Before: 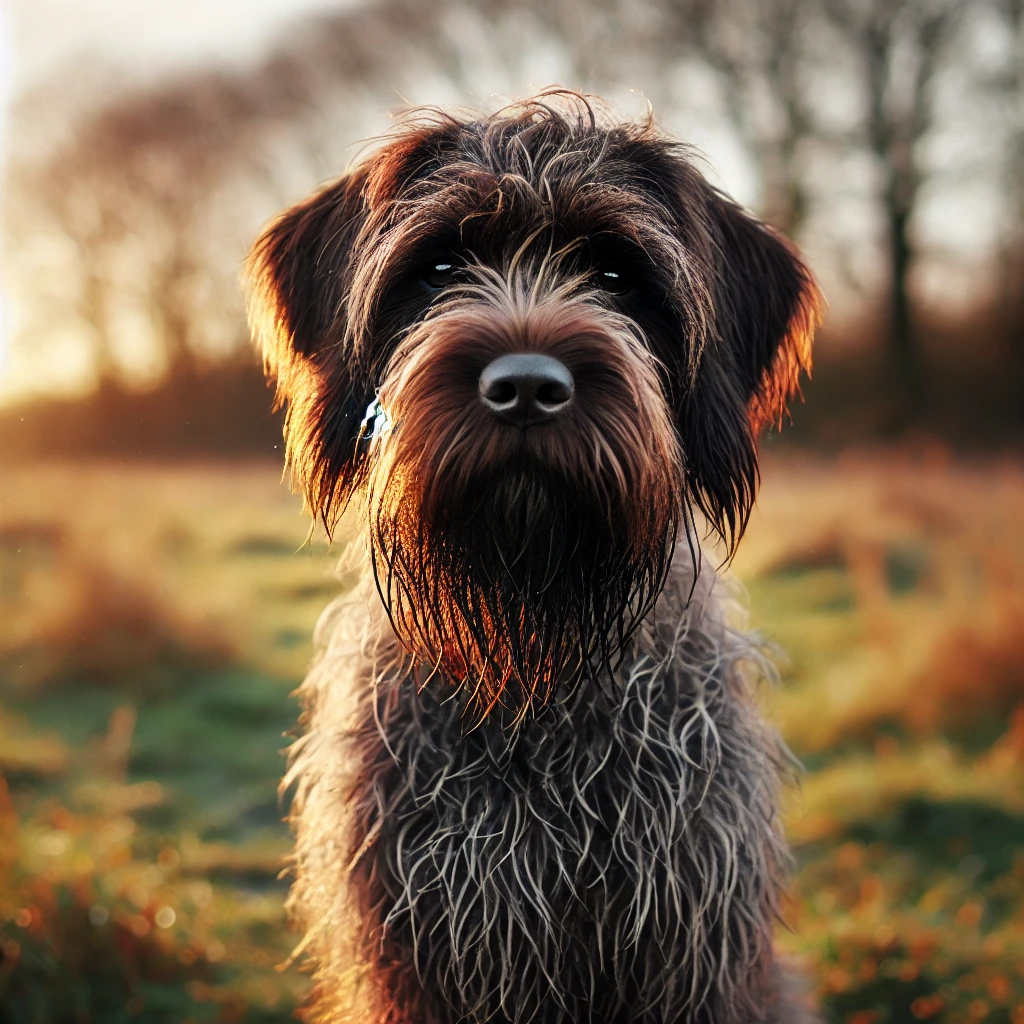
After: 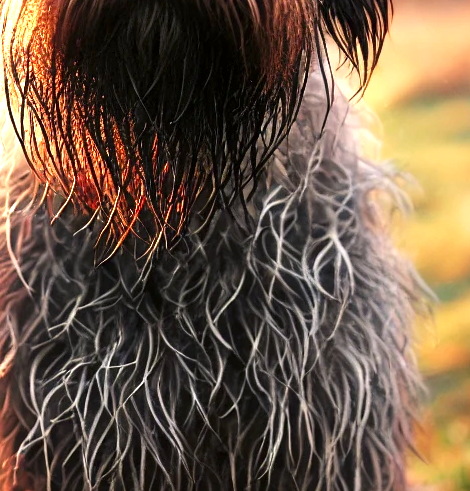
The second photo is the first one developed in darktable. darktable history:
shadows and highlights: shadows -54.13, highlights 84.47, soften with gaussian
exposure: black level correction 0, exposure 0.931 EV, compensate highlight preservation false
color correction: highlights a* 3.13, highlights b* -1.58, shadows a* -0.096, shadows b* 2.23, saturation 0.983
crop: left 35.896%, top 45.918%, right 18.196%, bottom 6.052%
